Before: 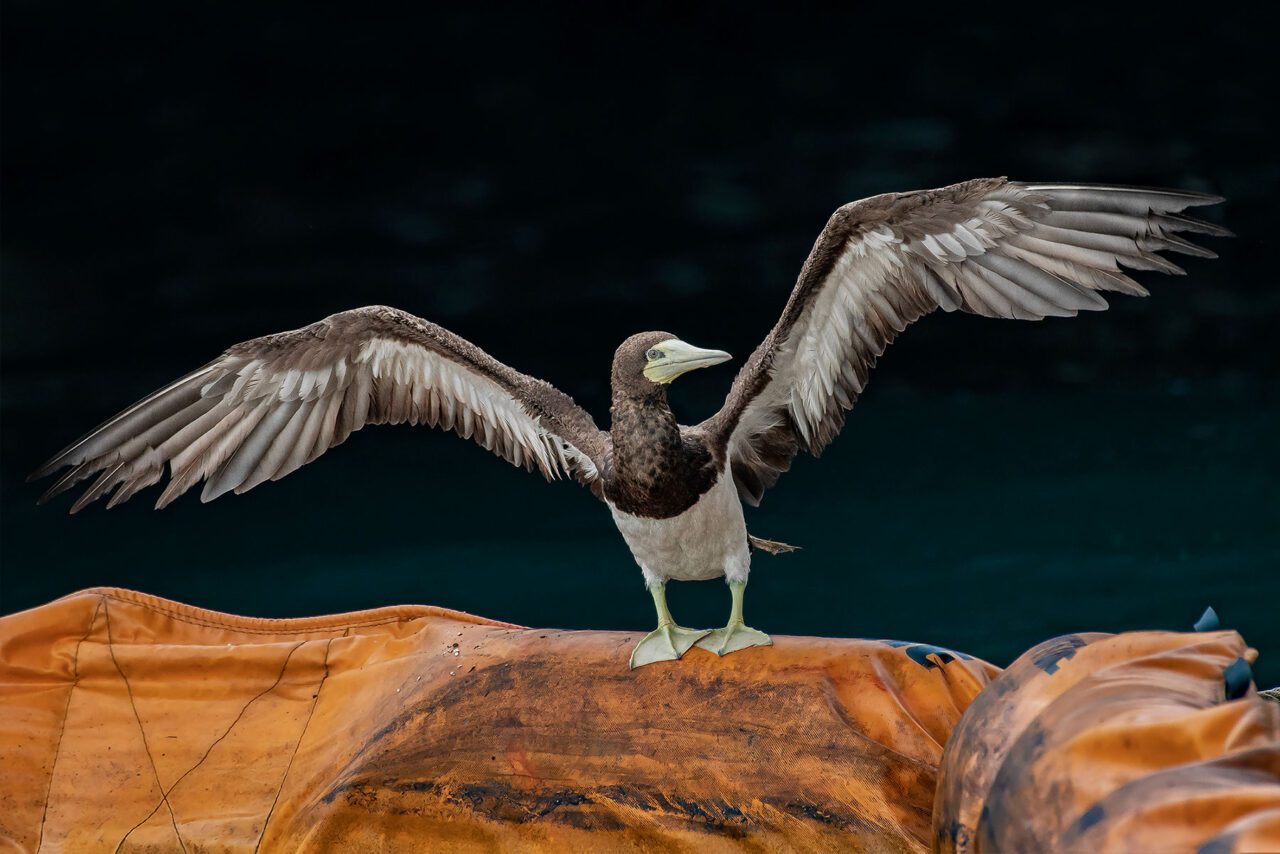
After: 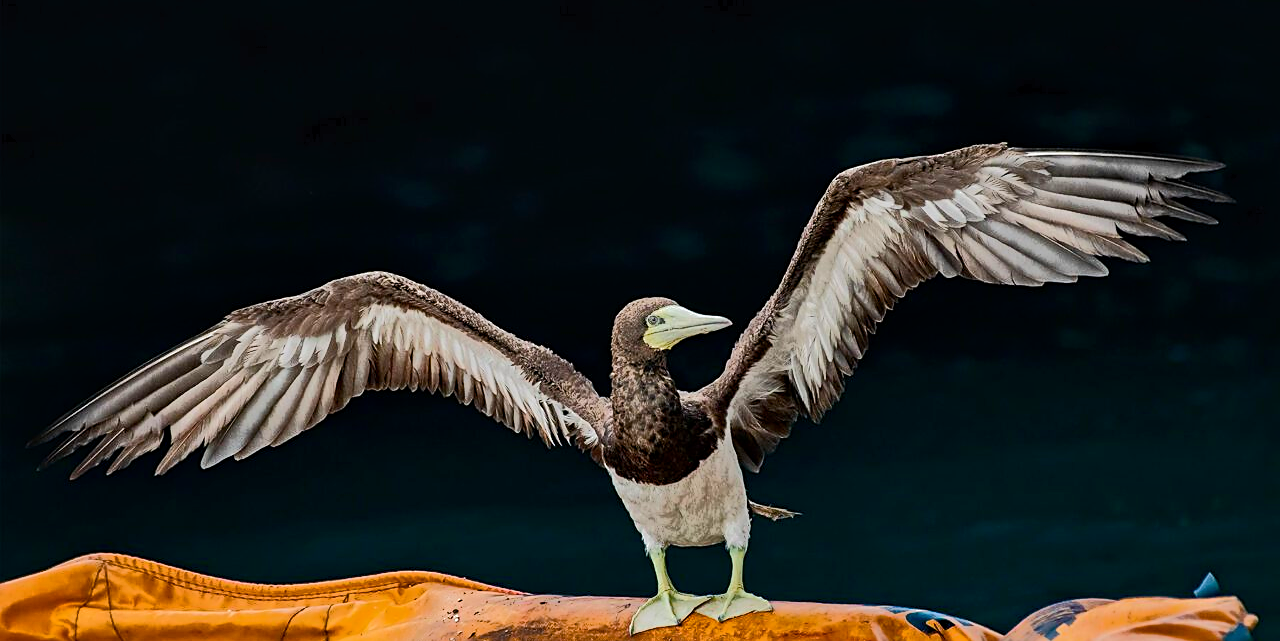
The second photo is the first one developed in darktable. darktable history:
contrast brightness saturation: saturation -0.027
crop: top 3.992%, bottom 20.946%
tone curve: curves: ch0 [(0, 0) (0.003, 0.015) (0.011, 0.019) (0.025, 0.025) (0.044, 0.039) (0.069, 0.053) (0.1, 0.076) (0.136, 0.107) (0.177, 0.143) (0.224, 0.19) (0.277, 0.253) (0.335, 0.32) (0.399, 0.412) (0.468, 0.524) (0.543, 0.668) (0.623, 0.717) (0.709, 0.769) (0.801, 0.82) (0.898, 0.865) (1, 1)], color space Lab, independent channels, preserve colors none
sharpen: on, module defaults
base curve: curves: ch0 [(0, 0) (0.989, 0.992)]
local contrast: mode bilateral grid, contrast 19, coarseness 51, detail 147%, midtone range 0.2
color balance rgb: power › hue 328.47°, perceptual saturation grading › global saturation 36.398%, perceptual saturation grading › shadows 34.807%
